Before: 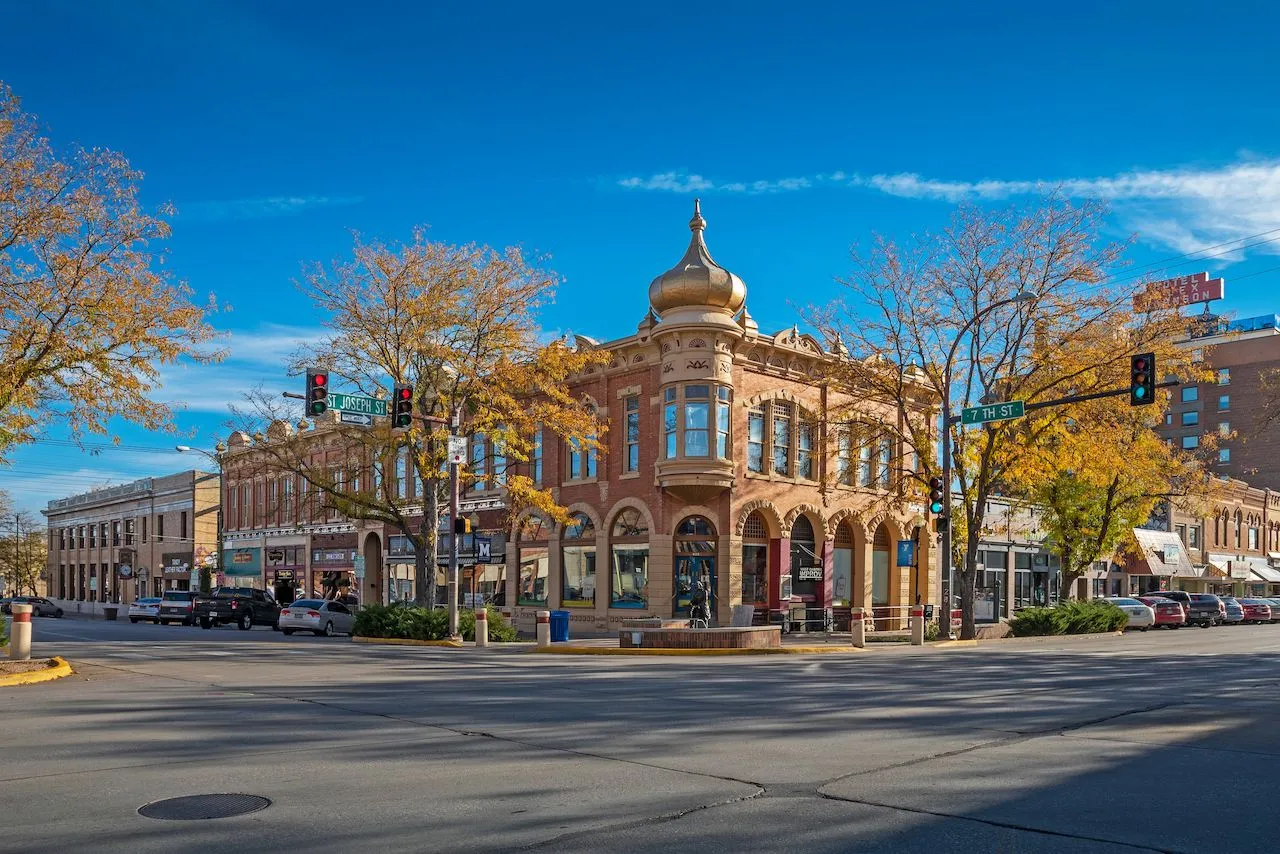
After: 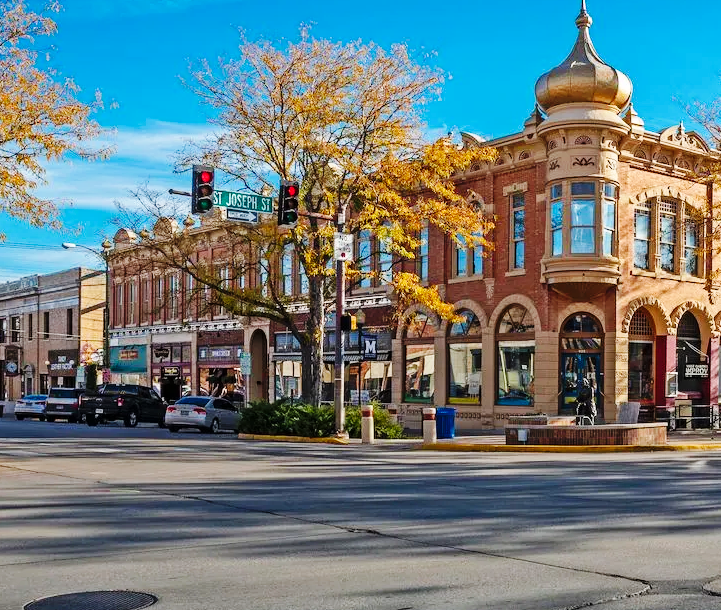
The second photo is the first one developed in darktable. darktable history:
crop: left 8.966%, top 23.852%, right 34.699%, bottom 4.703%
base curve: curves: ch0 [(0, 0) (0.036, 0.025) (0.121, 0.166) (0.206, 0.329) (0.605, 0.79) (1, 1)], preserve colors none
